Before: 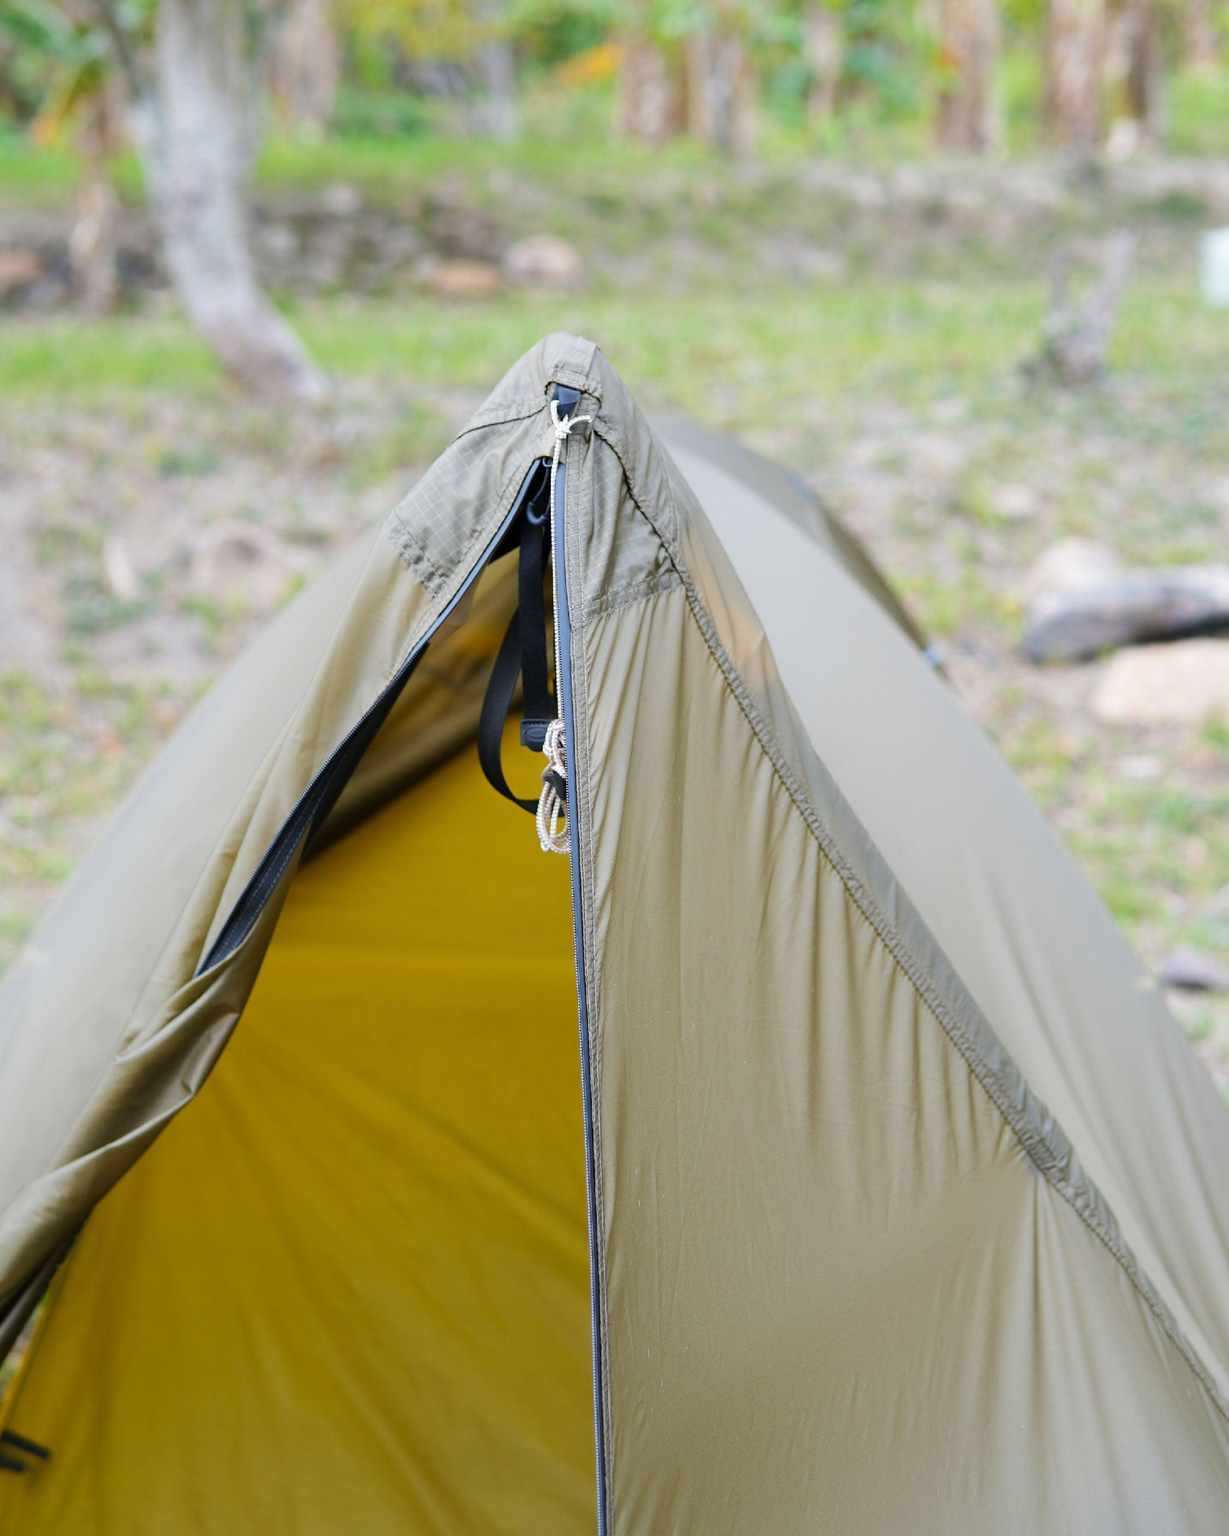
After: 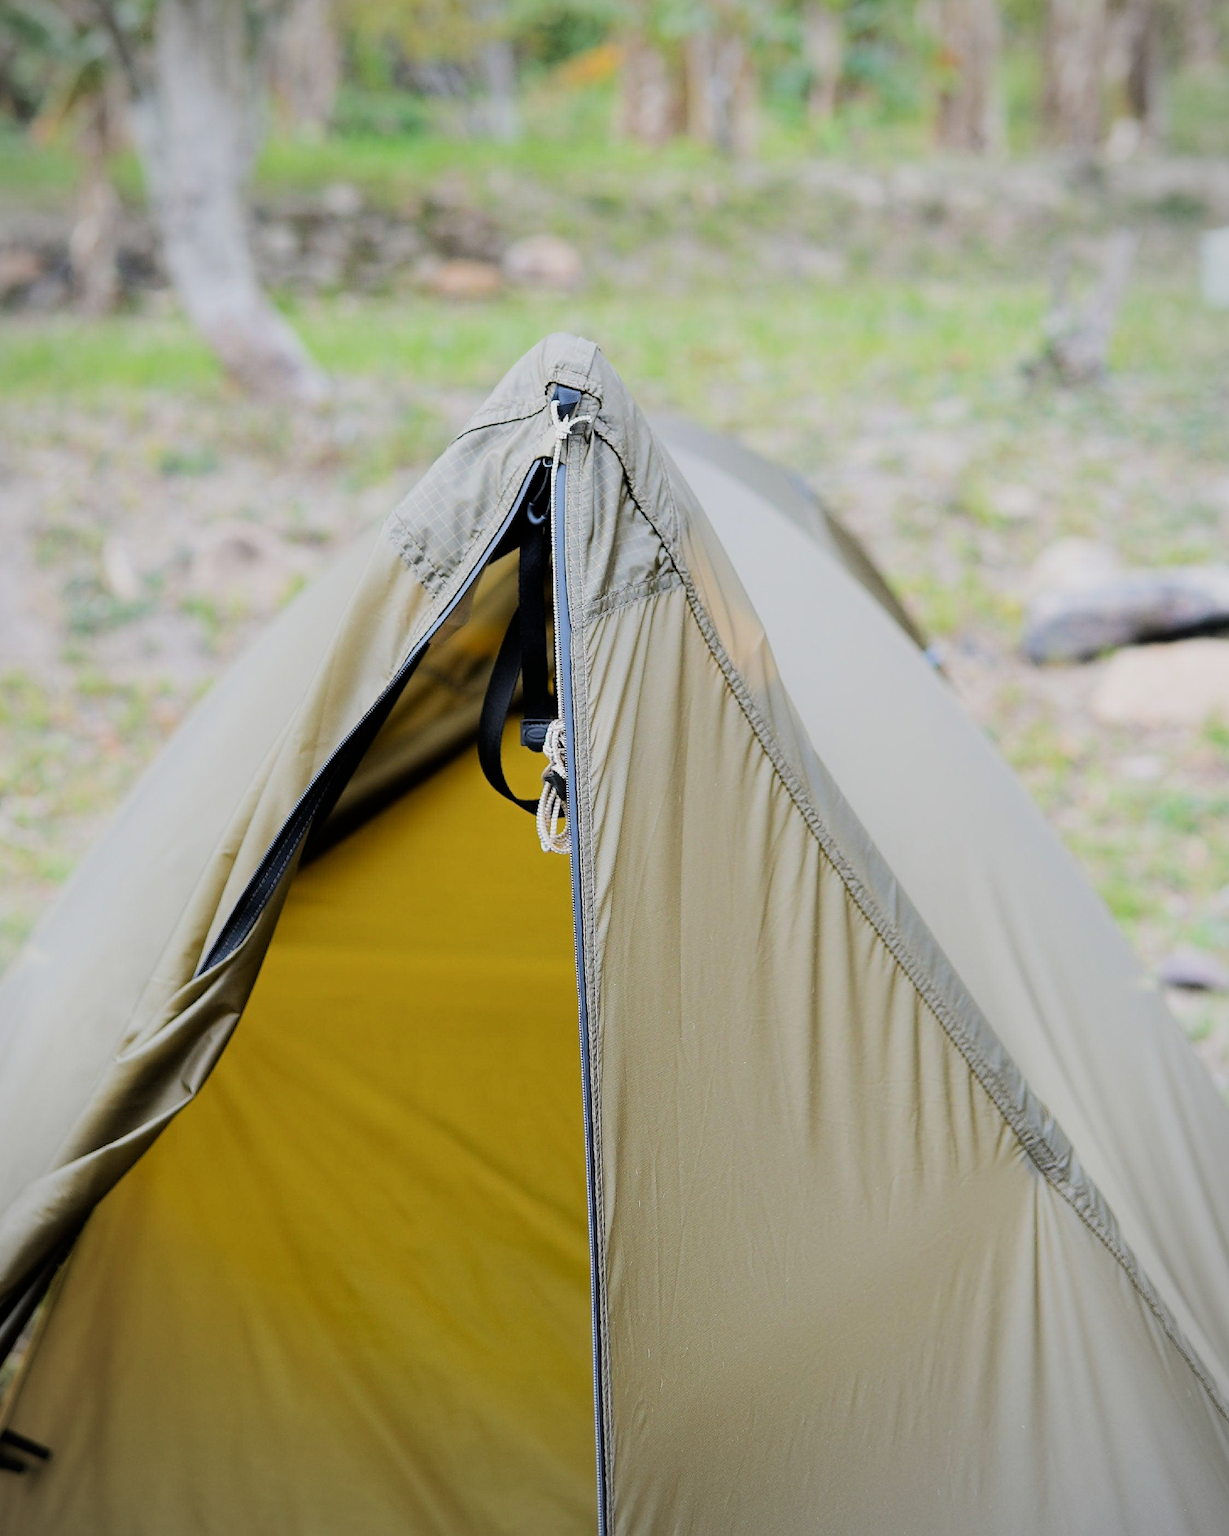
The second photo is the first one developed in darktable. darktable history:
sharpen: on, module defaults
filmic rgb: black relative exposure -7.65 EV, white relative exposure 4.56 EV, hardness 3.61, contrast 1.25
vignetting: fall-off radius 45%, brightness -0.33
